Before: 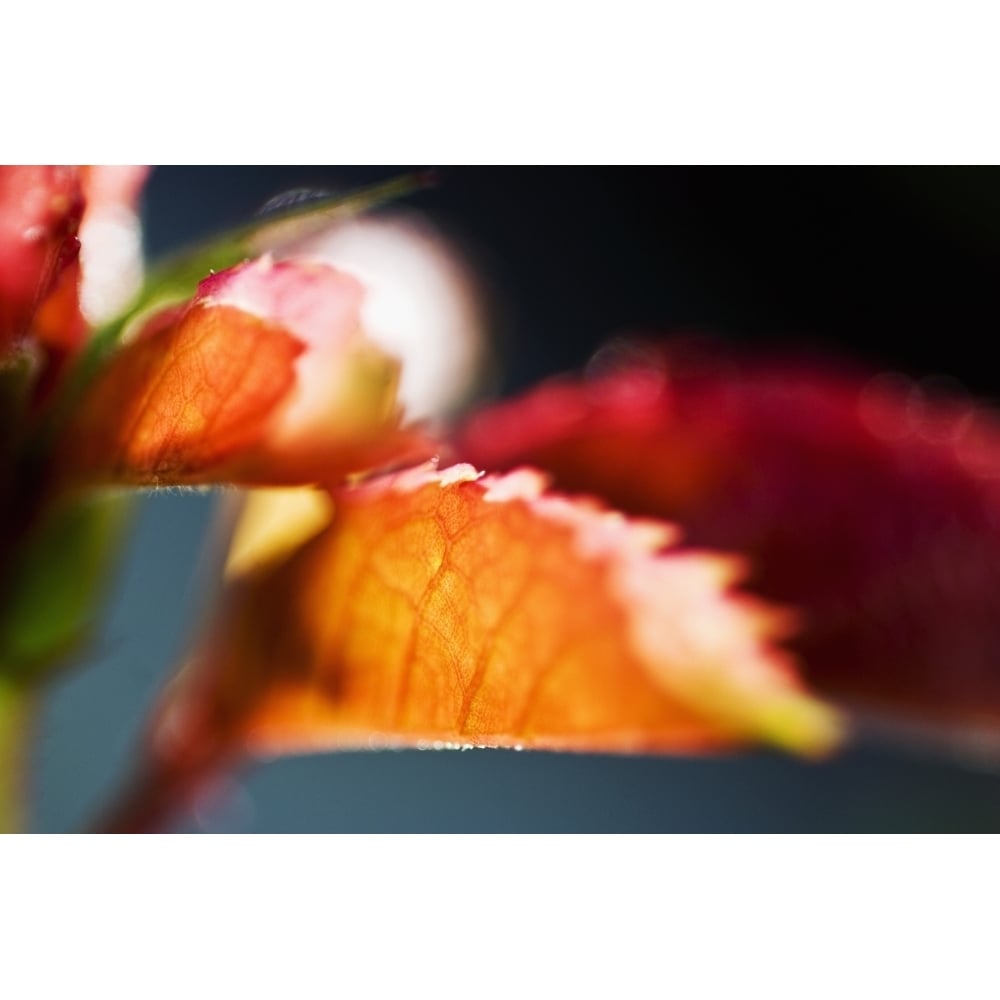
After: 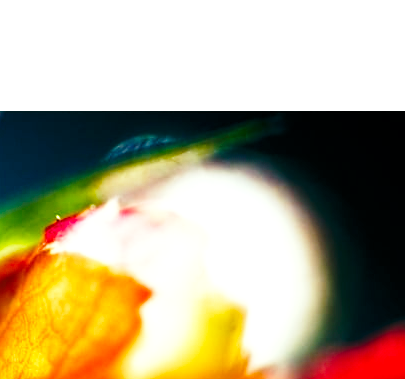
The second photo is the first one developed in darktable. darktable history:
crop: left 15.452%, top 5.459%, right 43.956%, bottom 56.62%
color balance rgb: shadows lift › luminance -7.7%, shadows lift › chroma 2.13%, shadows lift › hue 165.27°, power › luminance -7.77%, power › chroma 1.1%, power › hue 215.88°, highlights gain › luminance 15.15%, highlights gain › chroma 7%, highlights gain › hue 125.57°, global offset › luminance -0.33%, global offset › chroma 0.11%, global offset › hue 165.27°, perceptual saturation grading › global saturation 24.42%, perceptual saturation grading › highlights -24.42%, perceptual saturation grading › mid-tones 24.42%, perceptual saturation grading › shadows 40%, perceptual brilliance grading › global brilliance -5%, perceptual brilliance grading › highlights 24.42%, perceptual brilliance grading › mid-tones 7%, perceptual brilliance grading › shadows -5%
base curve: curves: ch0 [(0, 0) (0.028, 0.03) (0.121, 0.232) (0.46, 0.748) (0.859, 0.968) (1, 1)], preserve colors none
haze removal: adaptive false
shadows and highlights: shadows 37.27, highlights -28.18, soften with gaussian
